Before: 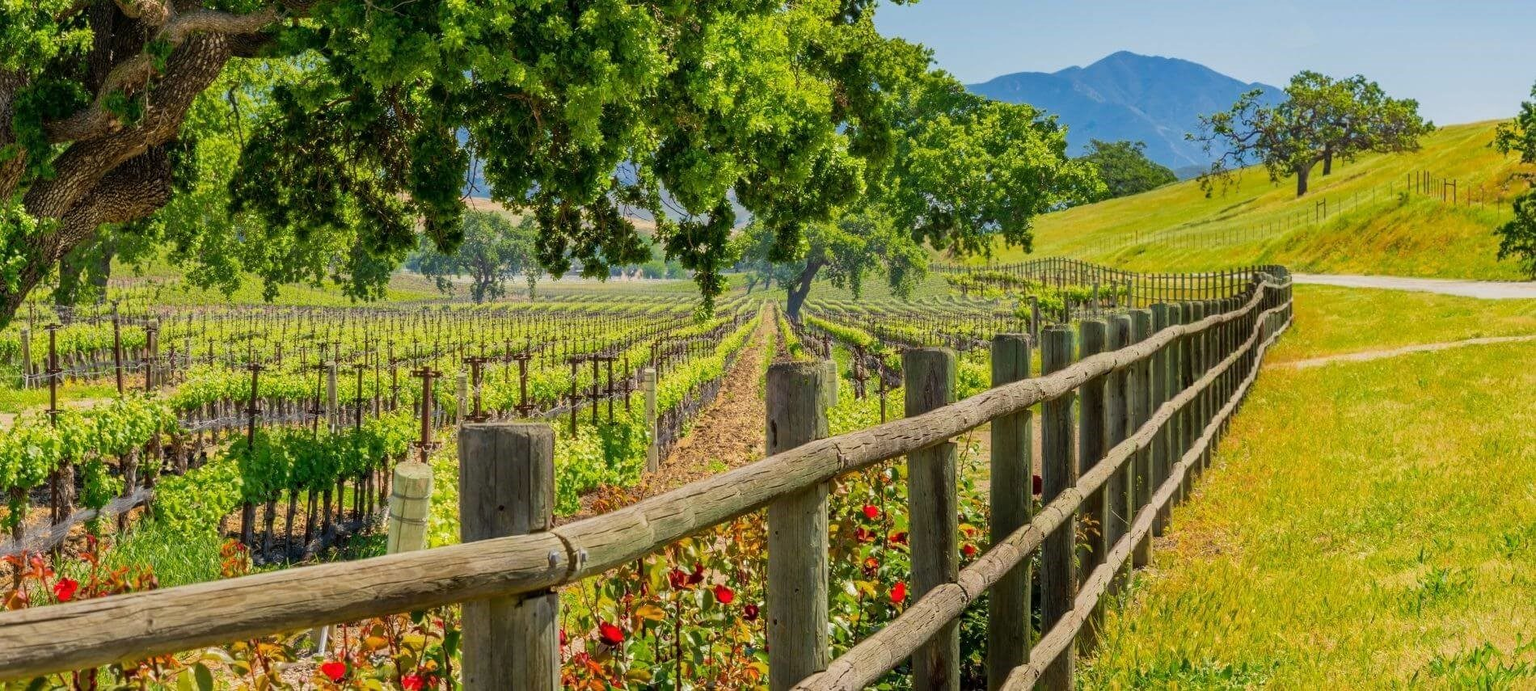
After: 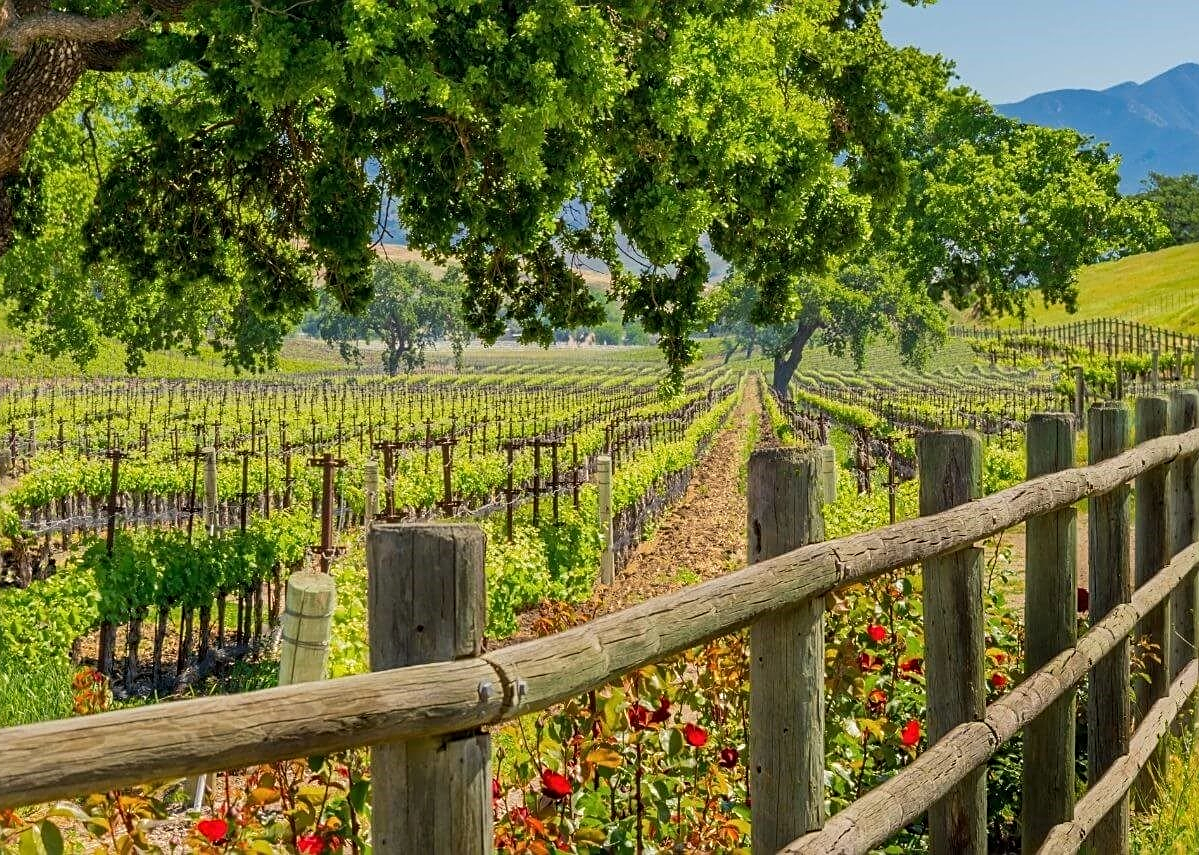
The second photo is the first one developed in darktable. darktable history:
crop: left 10.578%, right 26.315%
sharpen: on, module defaults
